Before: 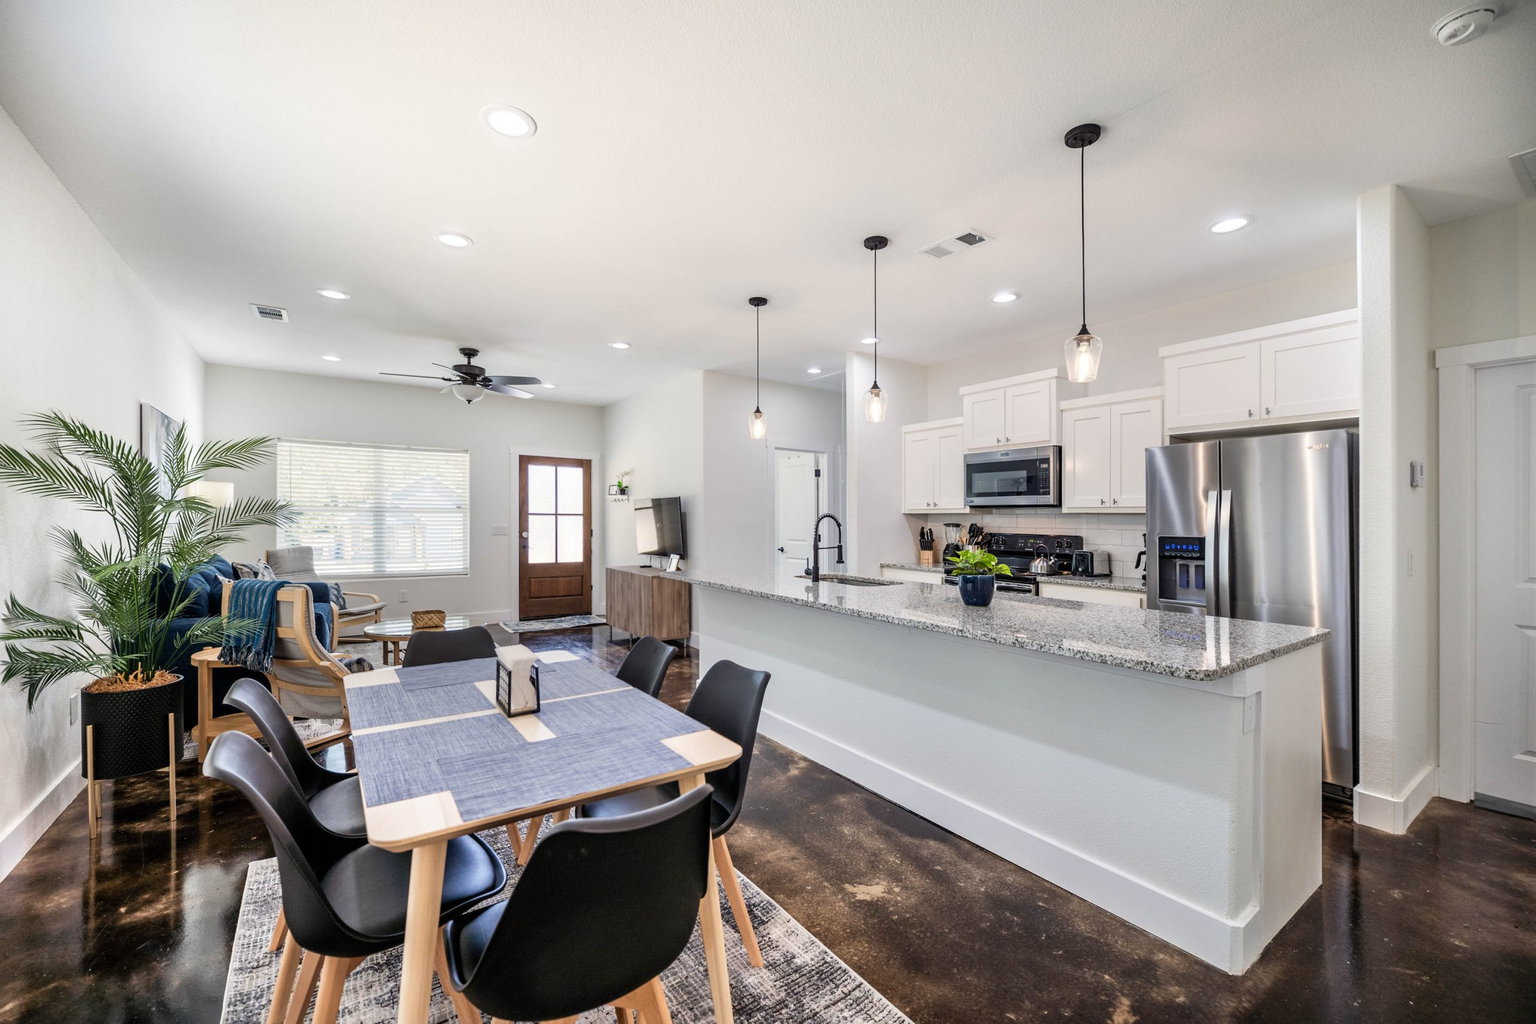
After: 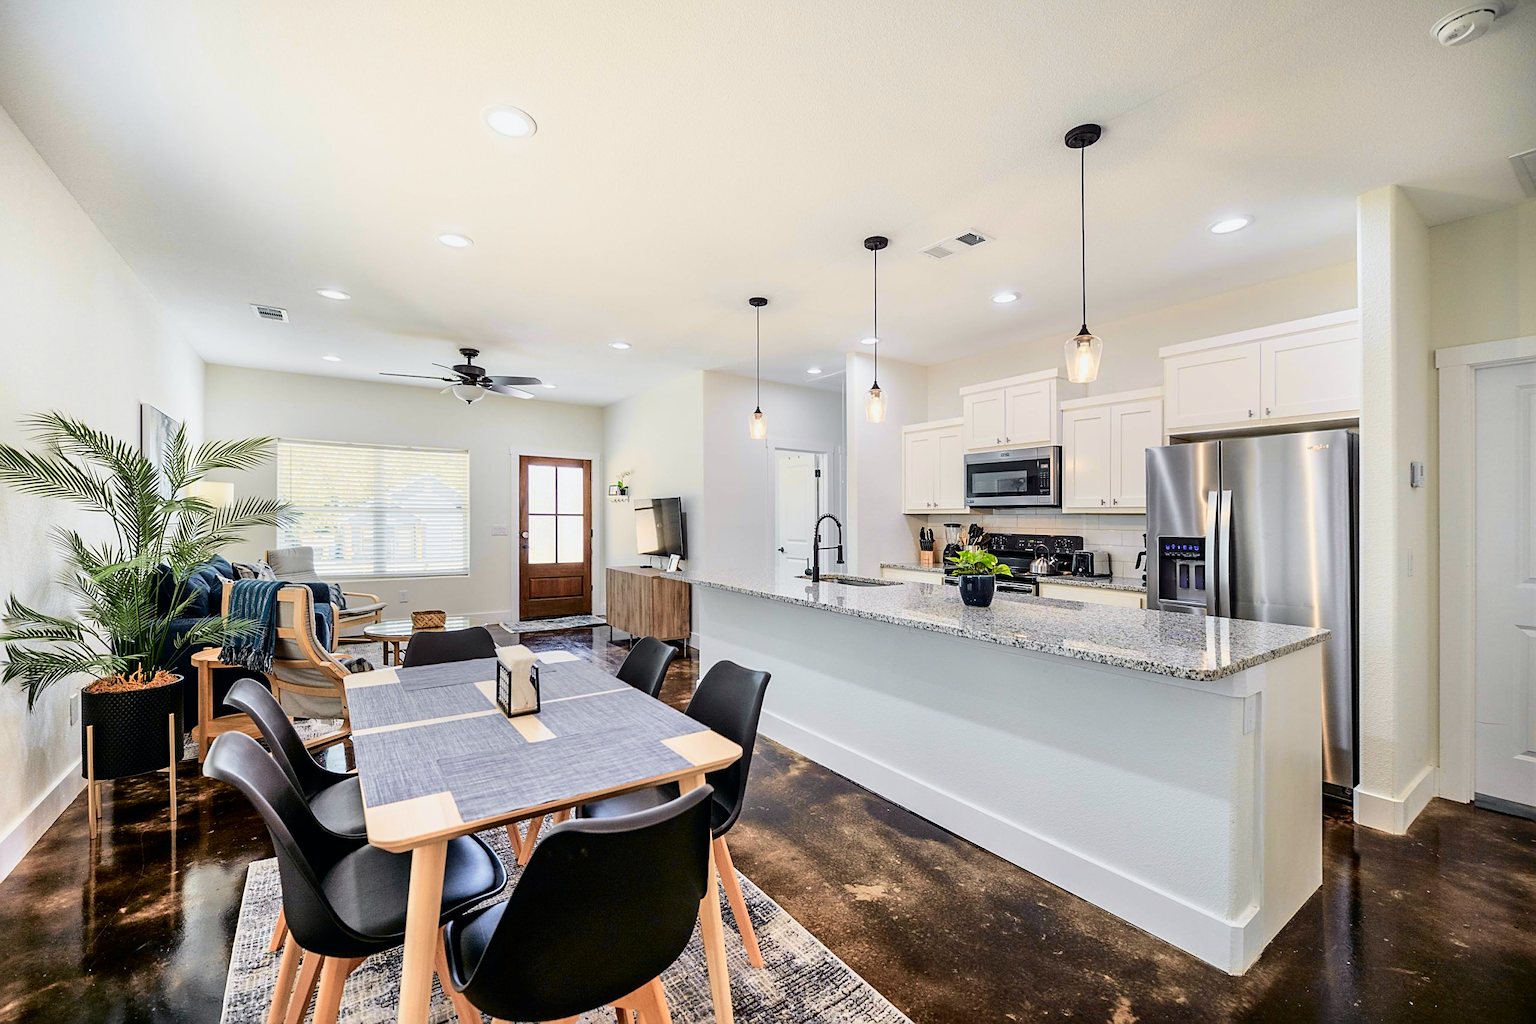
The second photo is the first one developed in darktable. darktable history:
sharpen: on, module defaults
tone curve: curves: ch0 [(0, 0) (0.058, 0.027) (0.214, 0.183) (0.295, 0.288) (0.48, 0.541) (0.658, 0.703) (0.741, 0.775) (0.844, 0.866) (0.986, 0.957)]; ch1 [(0, 0) (0.172, 0.123) (0.312, 0.296) (0.437, 0.429) (0.471, 0.469) (0.502, 0.5) (0.513, 0.515) (0.572, 0.603) (0.617, 0.653) (0.68, 0.724) (0.889, 0.924) (1, 1)]; ch2 [(0, 0) (0.411, 0.424) (0.489, 0.49) (0.502, 0.5) (0.512, 0.524) (0.549, 0.578) (0.604, 0.628) (0.709, 0.748) (1, 1)], color space Lab, independent channels, preserve colors none
